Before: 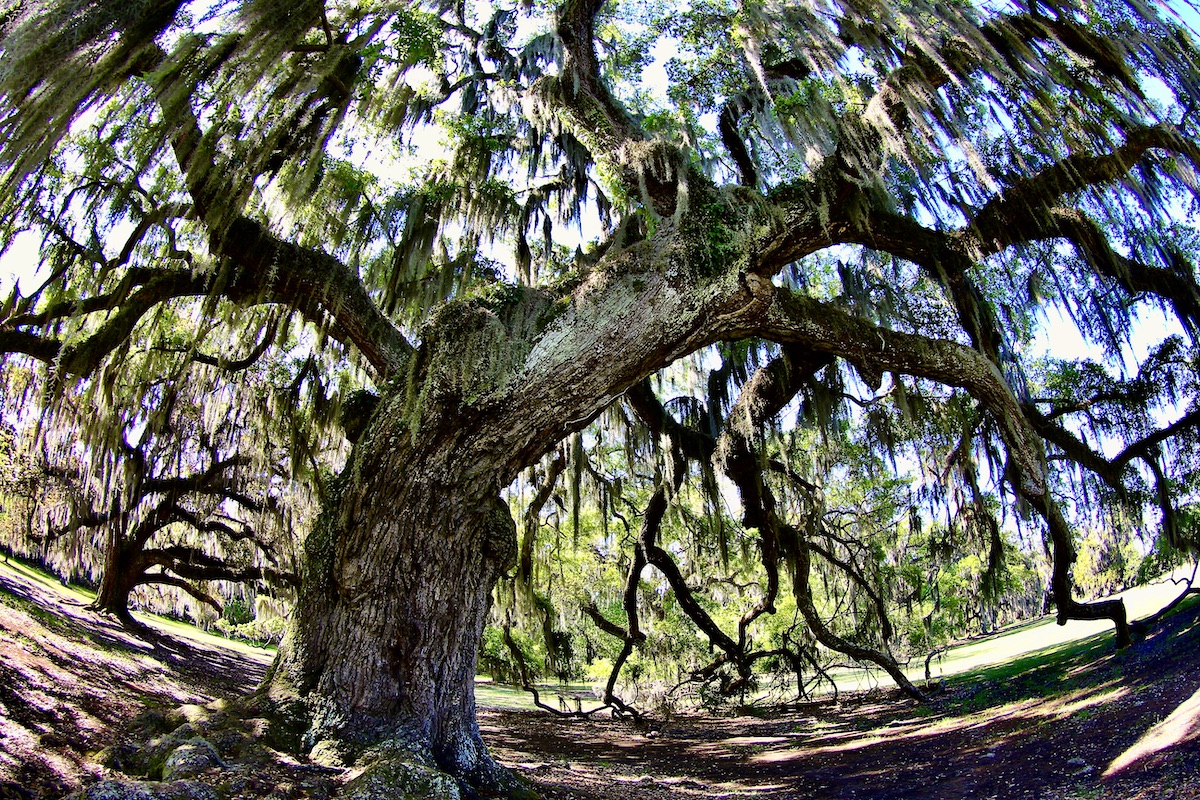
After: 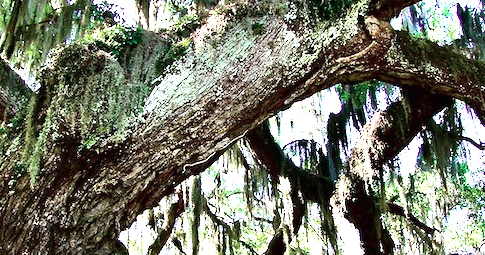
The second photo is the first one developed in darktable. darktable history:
color contrast: blue-yellow contrast 0.62
exposure: black level correction 0, exposure 1 EV, compensate exposure bias true, compensate highlight preservation false
shadows and highlights: shadows -30, highlights 30
crop: left 31.751%, top 32.172%, right 27.8%, bottom 35.83%
